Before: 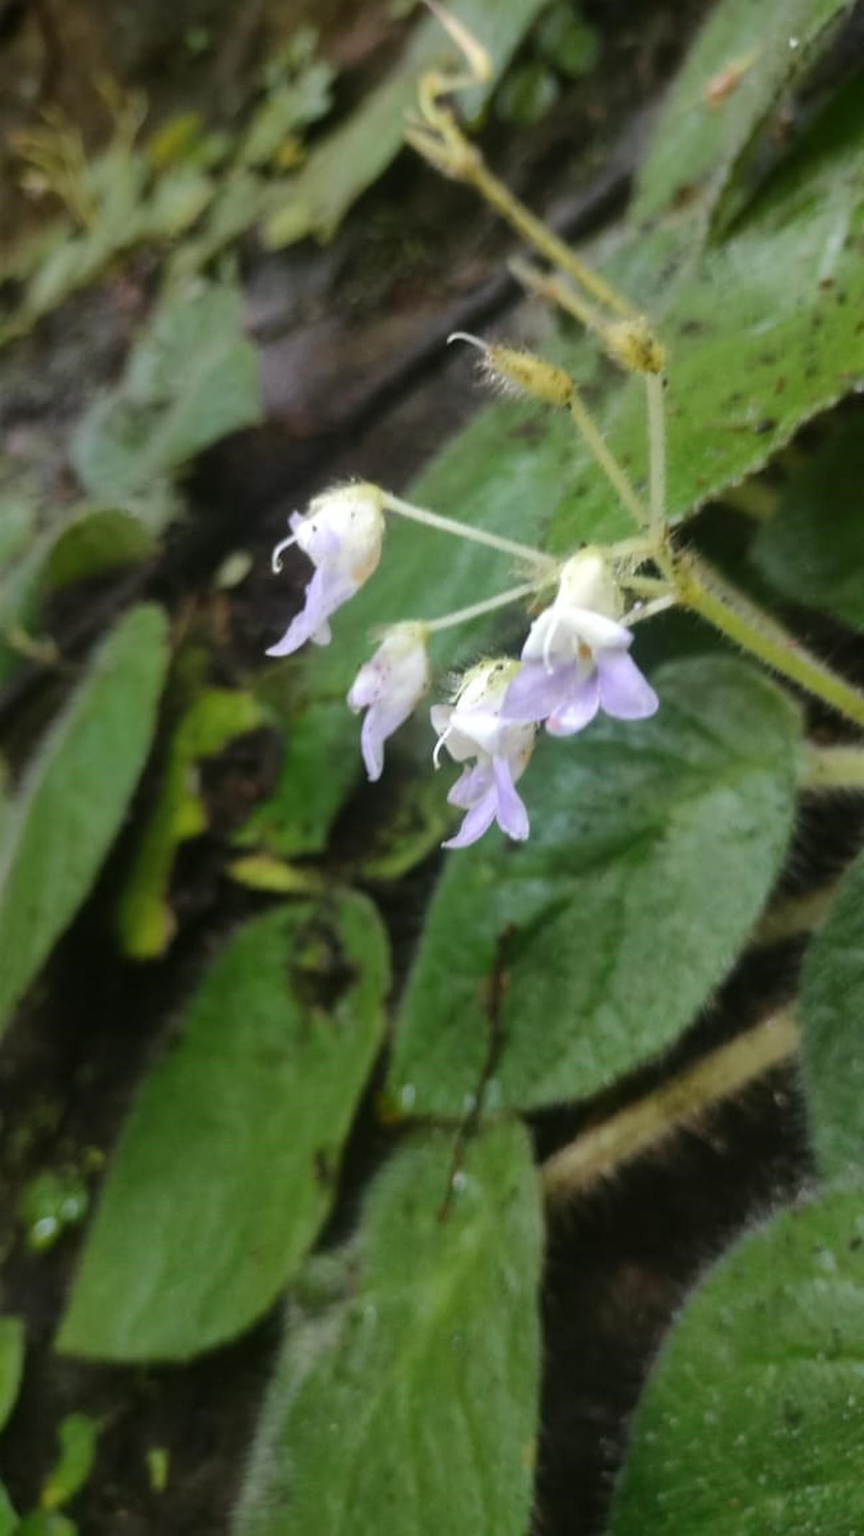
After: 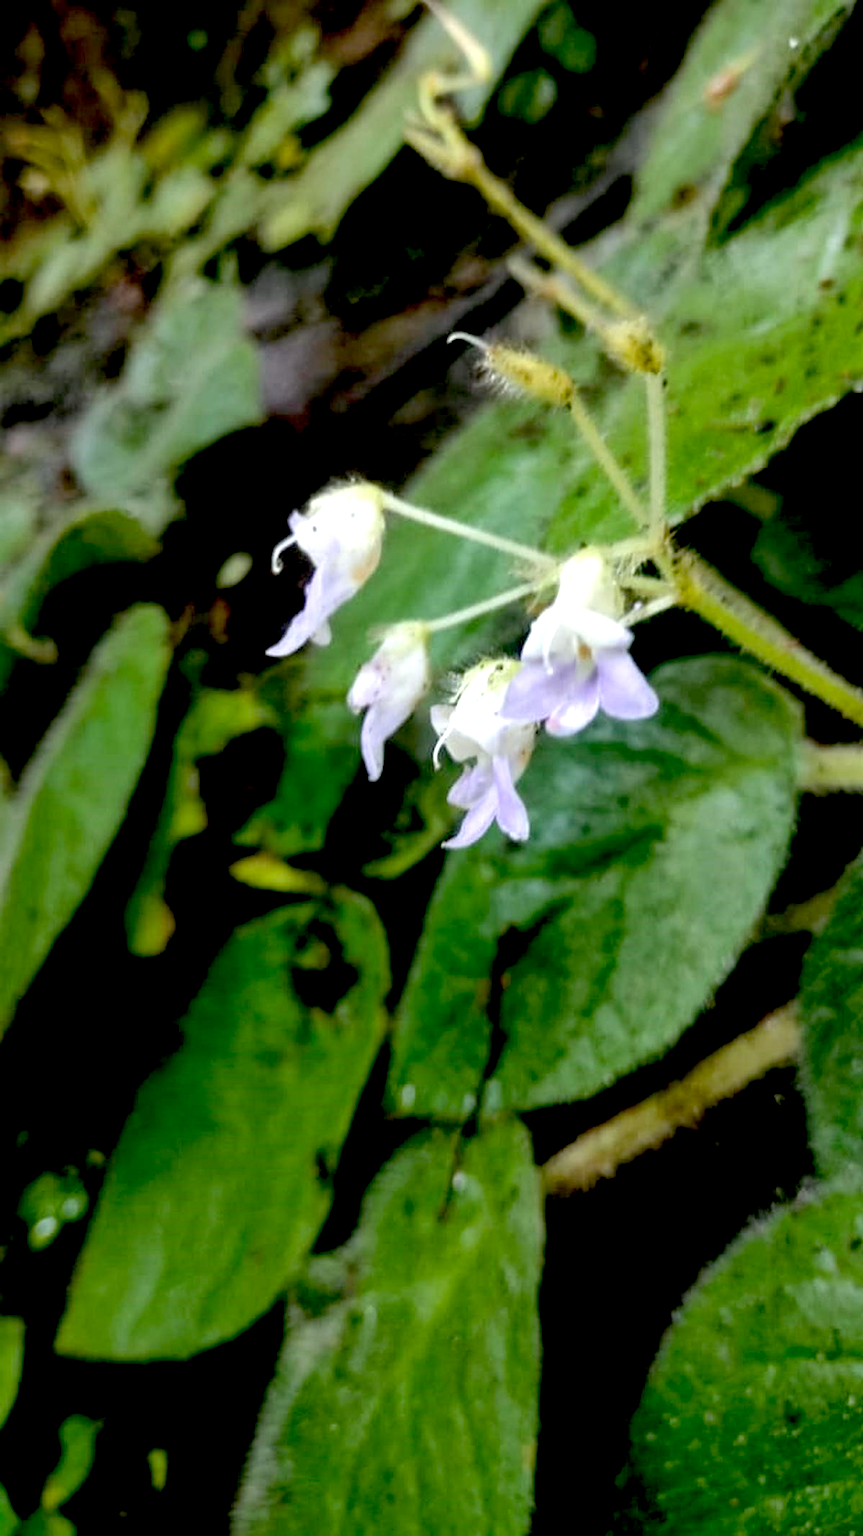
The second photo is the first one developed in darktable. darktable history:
white balance: red 0.978, blue 0.999
exposure: black level correction 0.04, exposure 0.5 EV, compensate highlight preservation false
